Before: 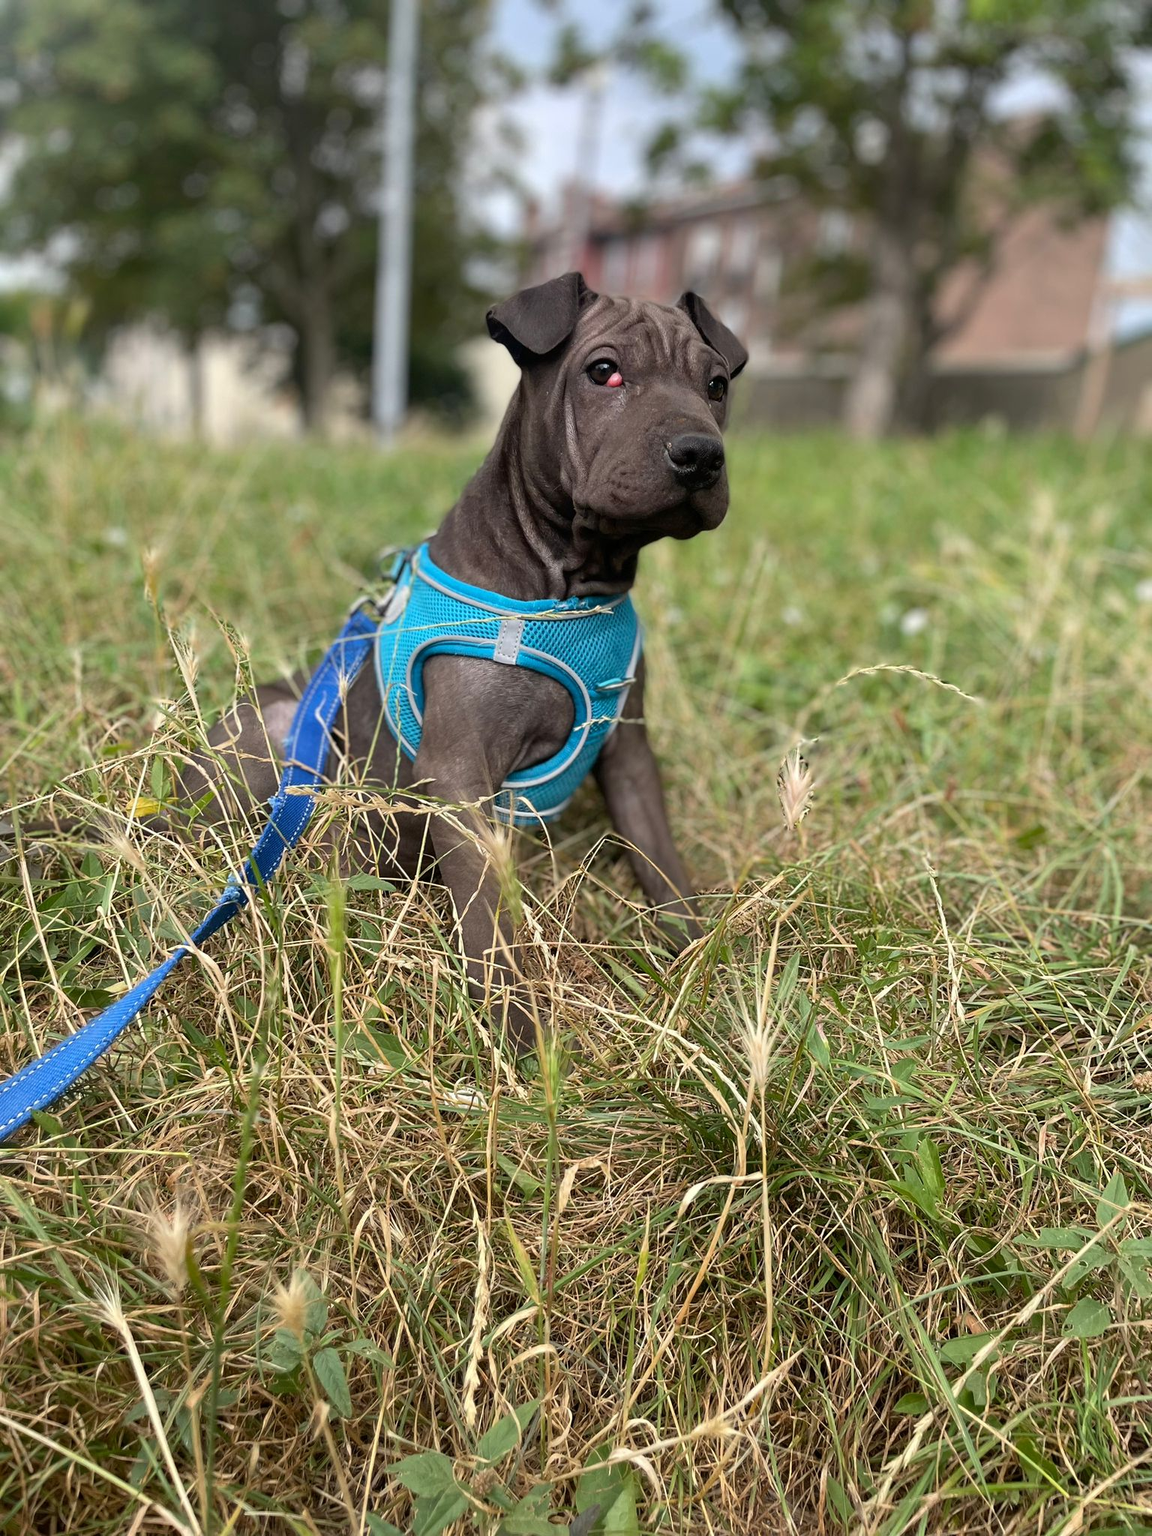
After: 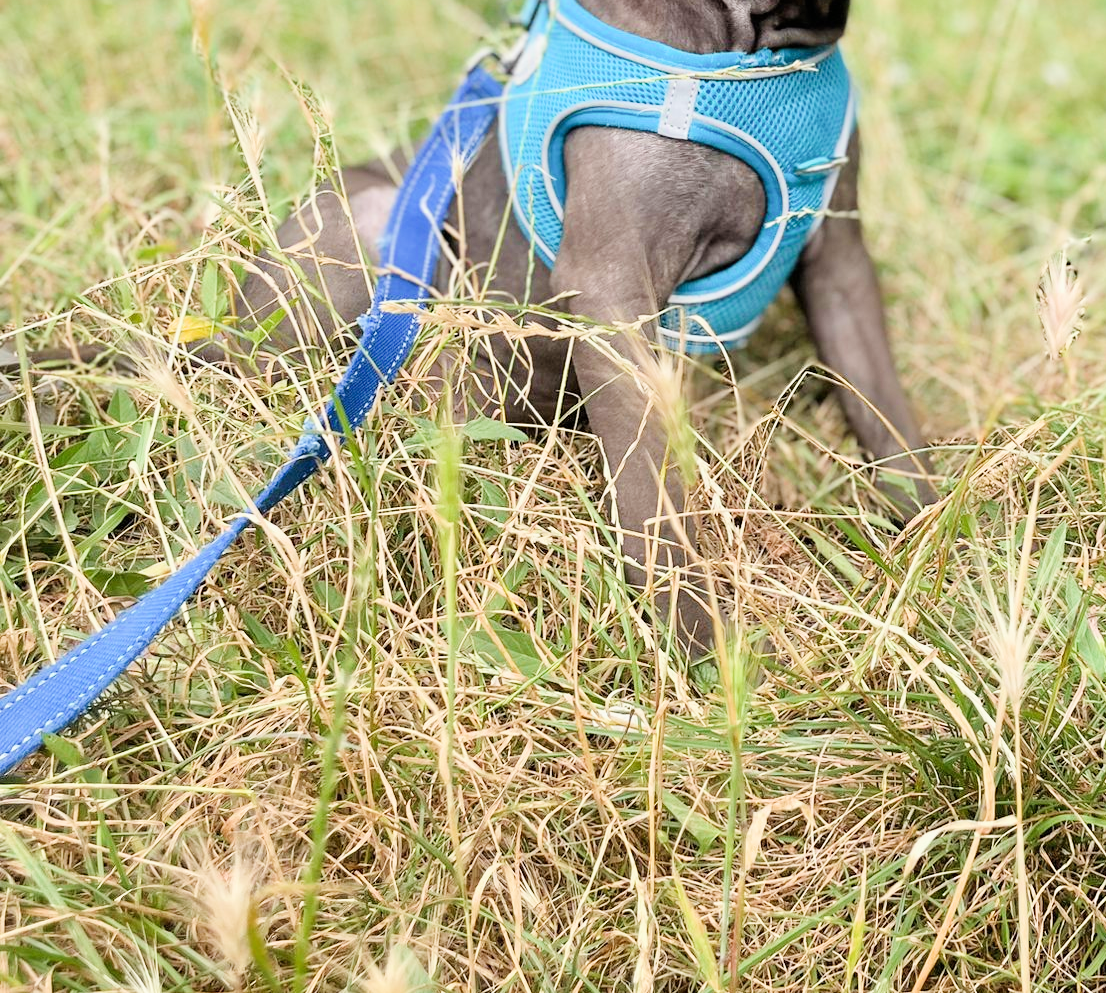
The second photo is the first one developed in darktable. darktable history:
crop: top 36.498%, right 27.964%, bottom 14.995%
filmic rgb: black relative exposure -7.65 EV, white relative exposure 4.56 EV, hardness 3.61
exposure: black level correction 0, exposure 1.5 EV, compensate highlight preservation false
